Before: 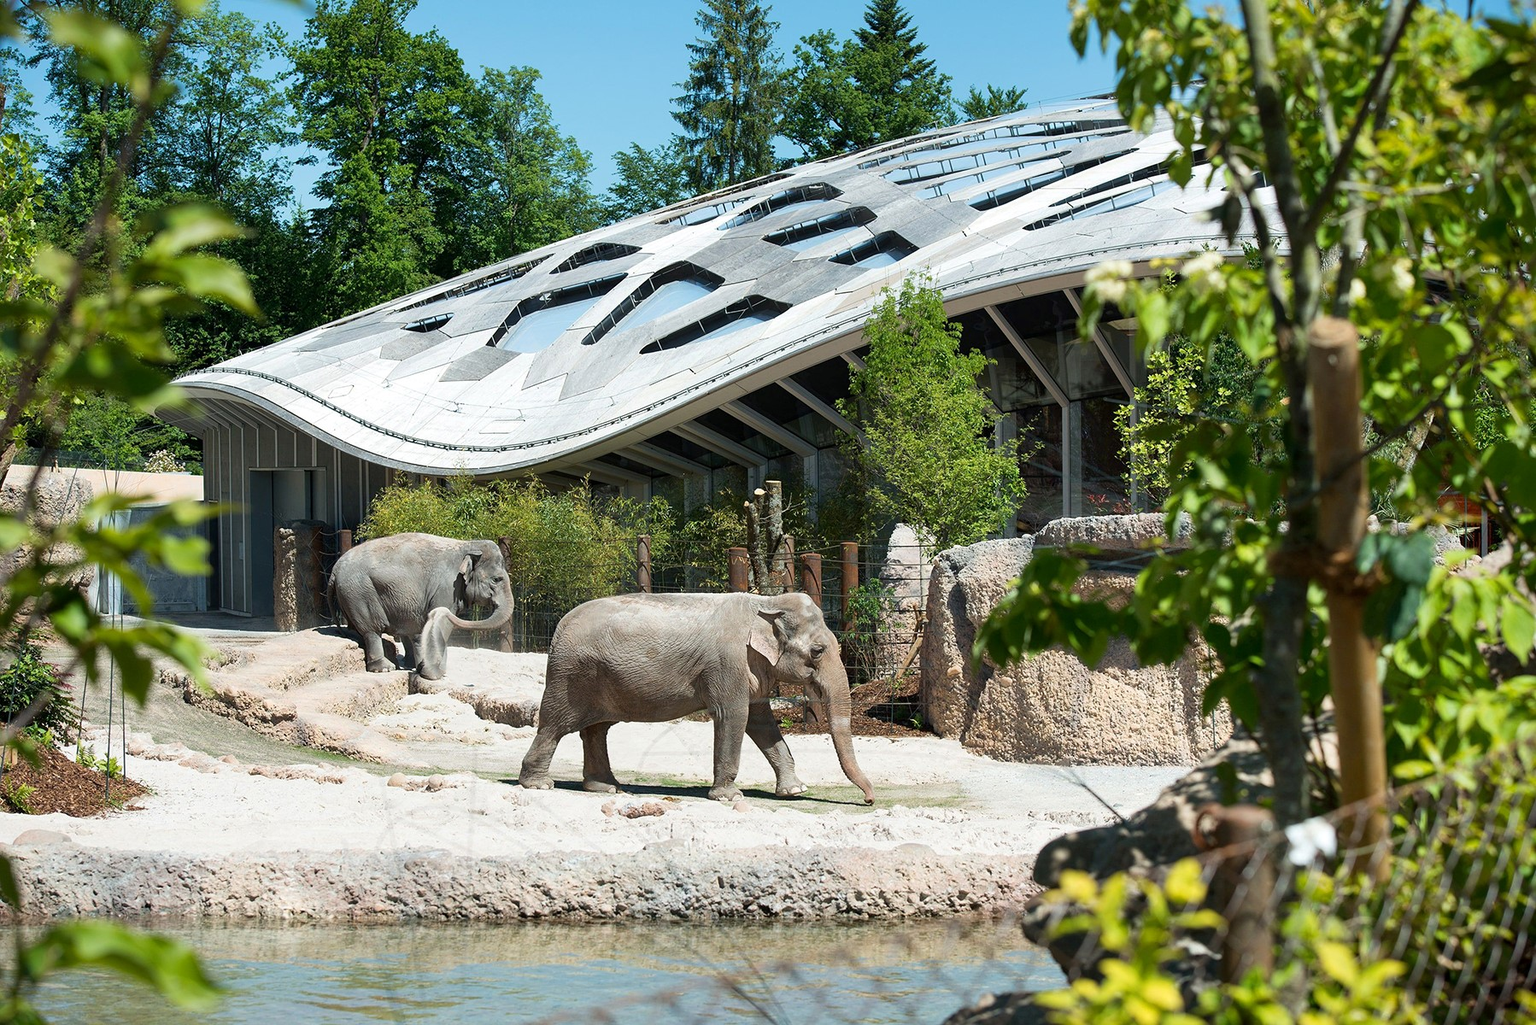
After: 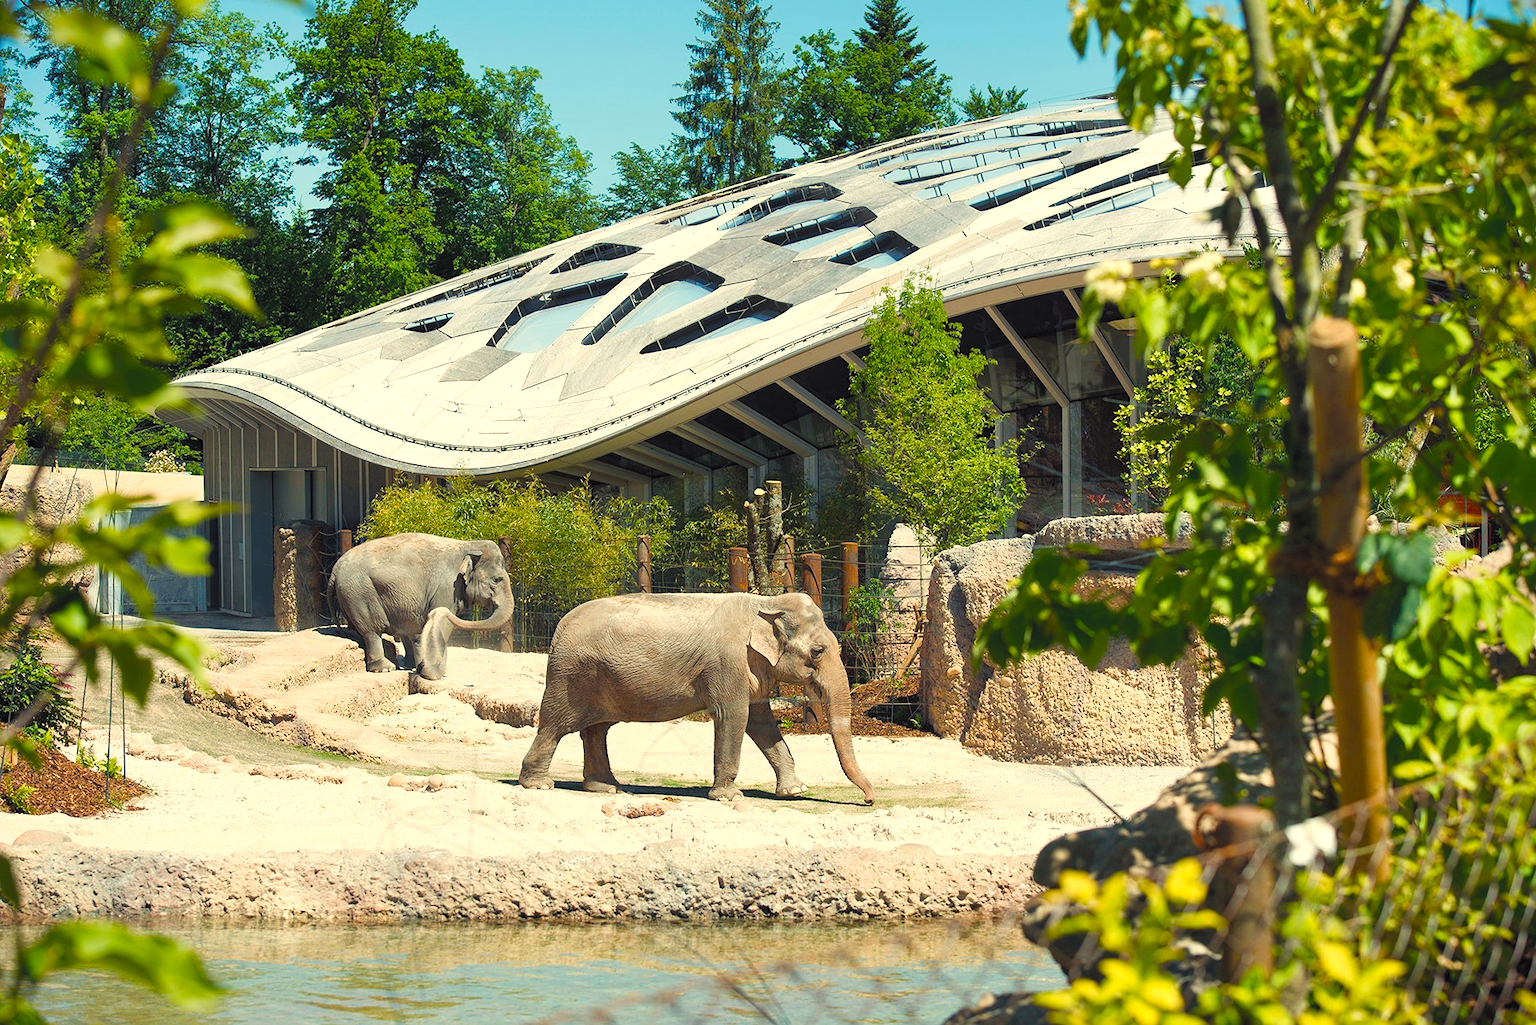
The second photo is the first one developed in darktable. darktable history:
white balance: red 1.029, blue 0.92
color balance rgb: shadows lift › chroma 3%, shadows lift › hue 280.8°, power › hue 330°, highlights gain › chroma 3%, highlights gain › hue 75.6°, global offset › luminance 1.5%, perceptual saturation grading › global saturation 20%, perceptual saturation grading › highlights -25%, perceptual saturation grading › shadows 50%, global vibrance 30%
rgb levels: levels [[0.013, 0.434, 0.89], [0, 0.5, 1], [0, 0.5, 1]]
